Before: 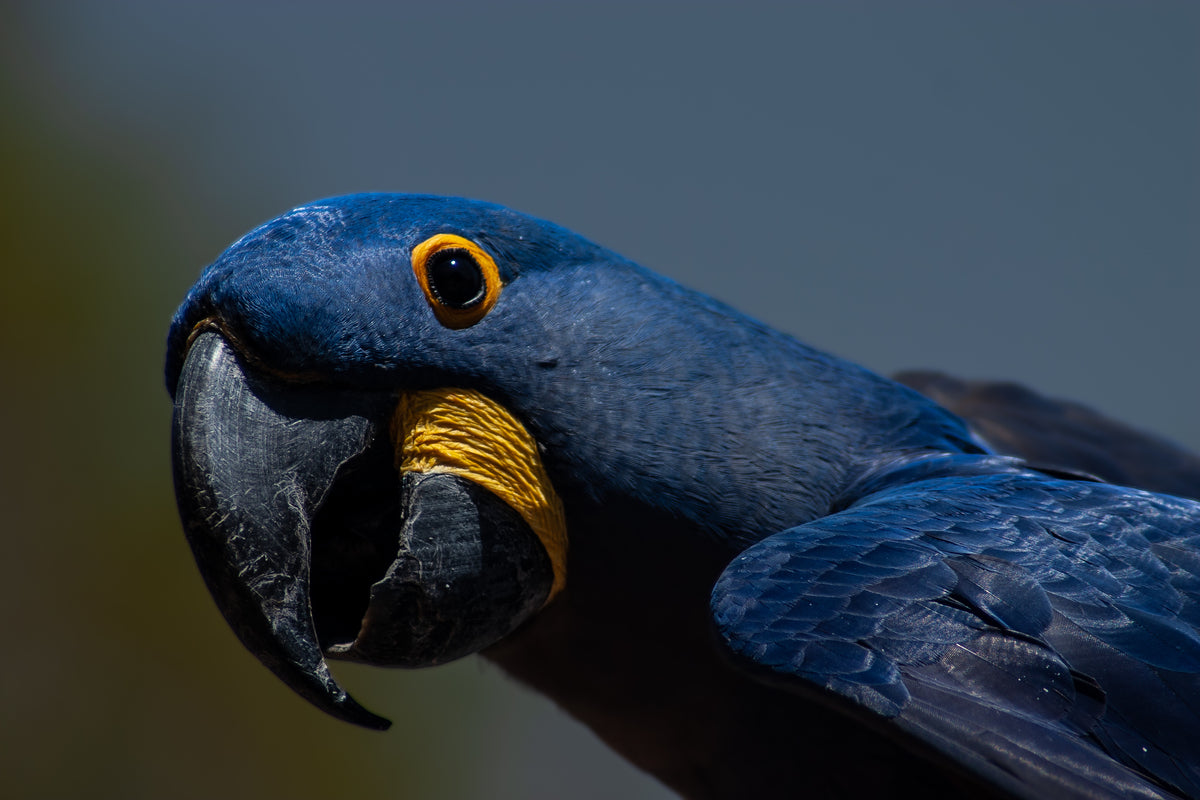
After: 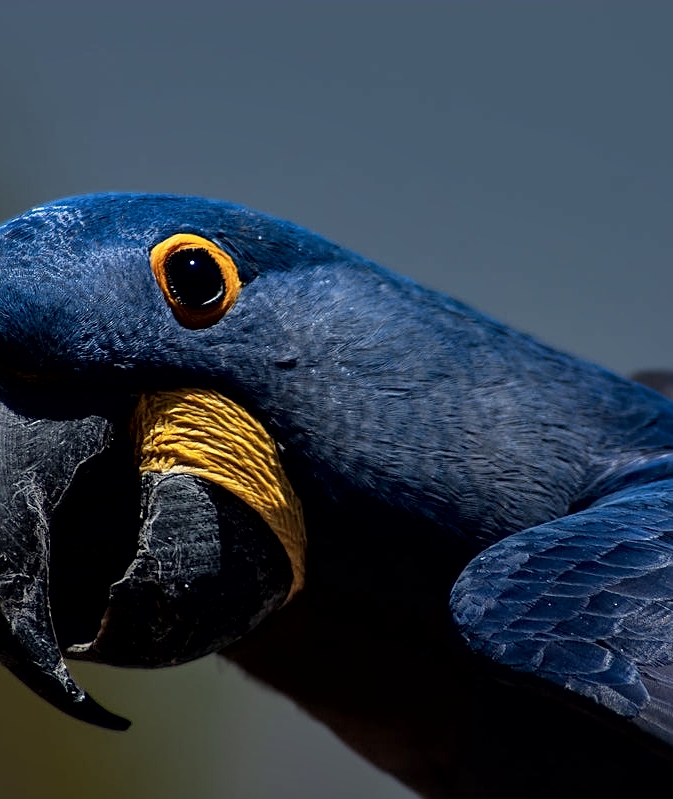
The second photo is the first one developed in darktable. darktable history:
local contrast: mode bilateral grid, contrast 99, coarseness 99, detail 165%, midtone range 0.2
sharpen: on, module defaults
crop: left 21.781%, right 22.104%, bottom 0.011%
